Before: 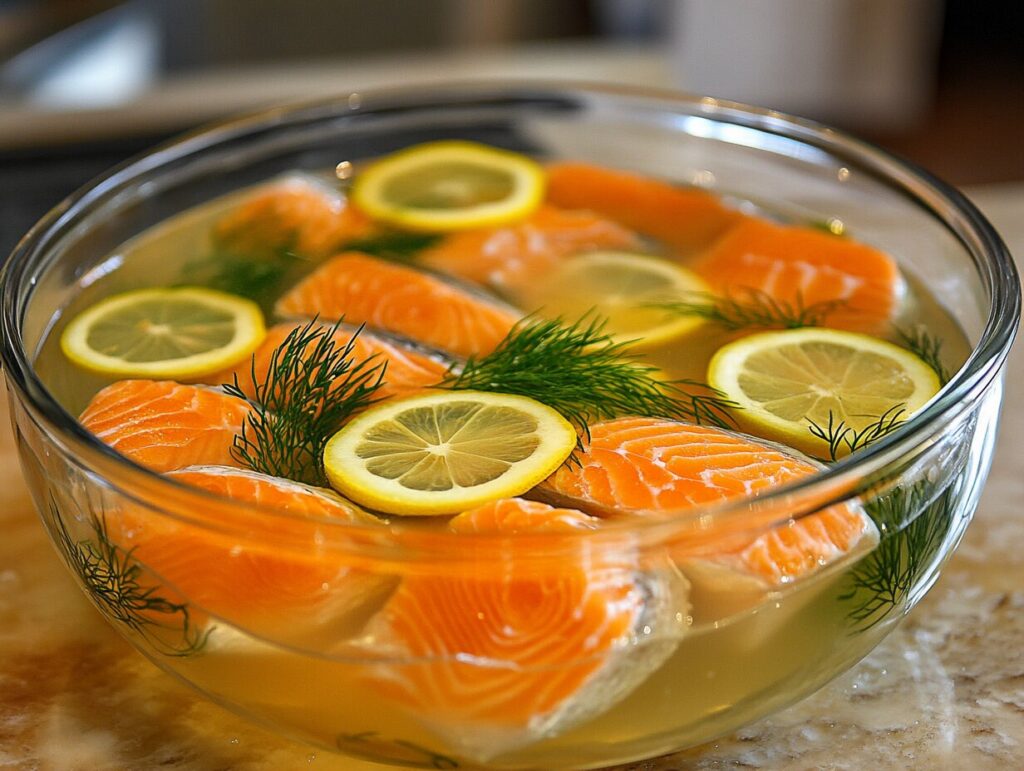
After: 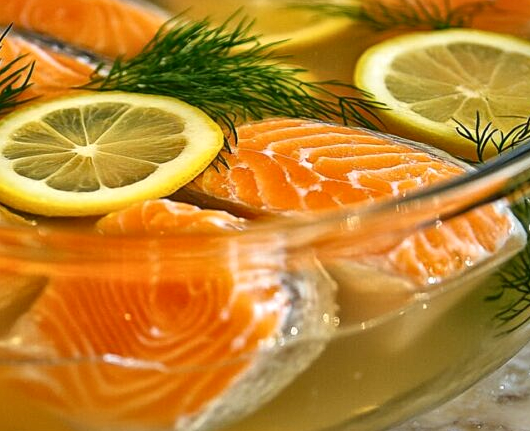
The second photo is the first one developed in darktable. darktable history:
crop: left 34.479%, top 38.822%, right 13.718%, bottom 5.172%
local contrast: mode bilateral grid, contrast 20, coarseness 20, detail 150%, midtone range 0.2
